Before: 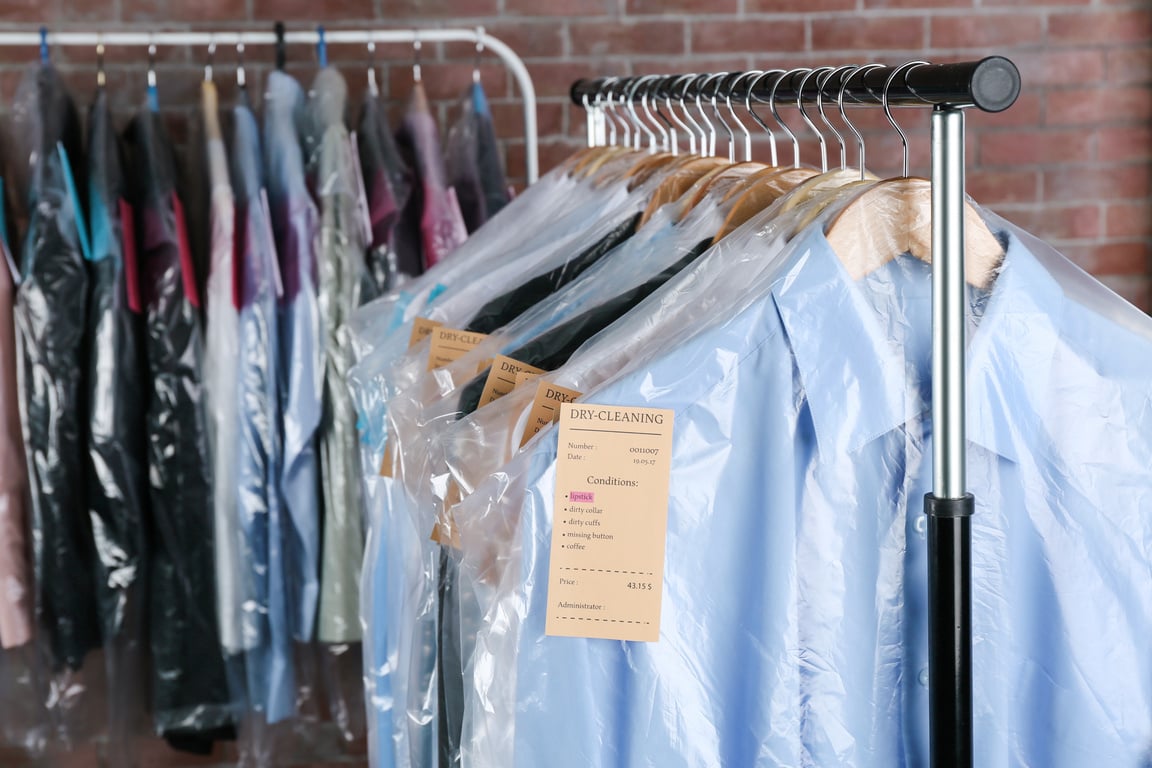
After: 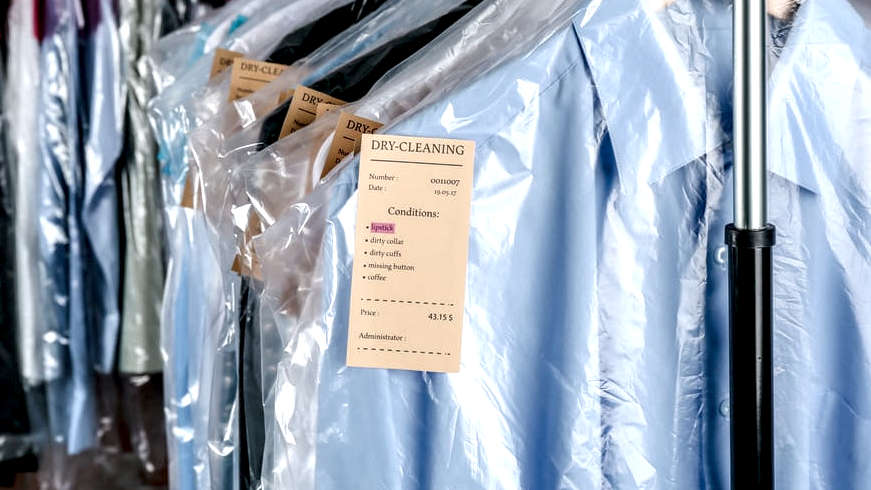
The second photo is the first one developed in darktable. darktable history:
local contrast: highlights 20%, detail 197%
crop and rotate: left 17.299%, top 35.115%, right 7.015%, bottom 1.024%
